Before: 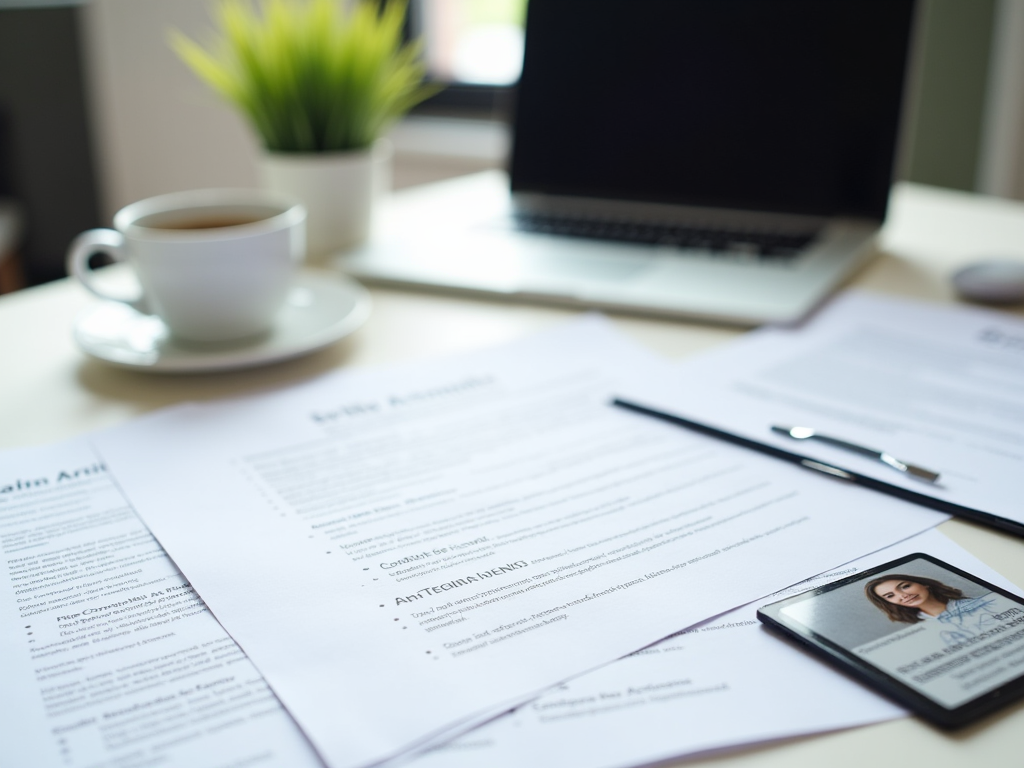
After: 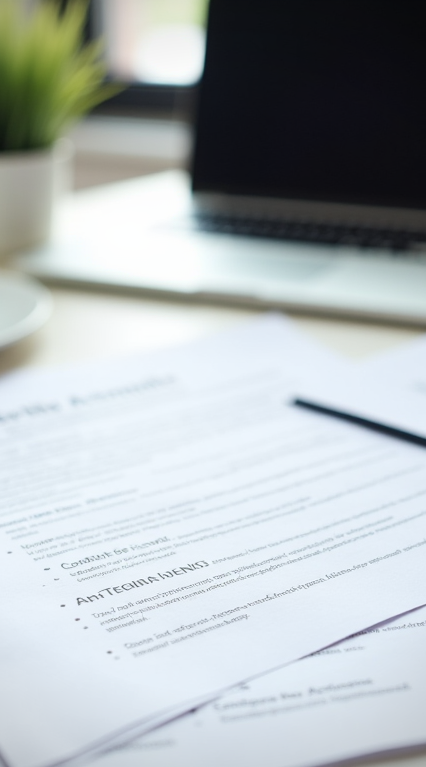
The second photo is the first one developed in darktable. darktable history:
vignetting: on, module defaults
white balance: red 1, blue 1
crop: left 31.229%, right 27.105%
